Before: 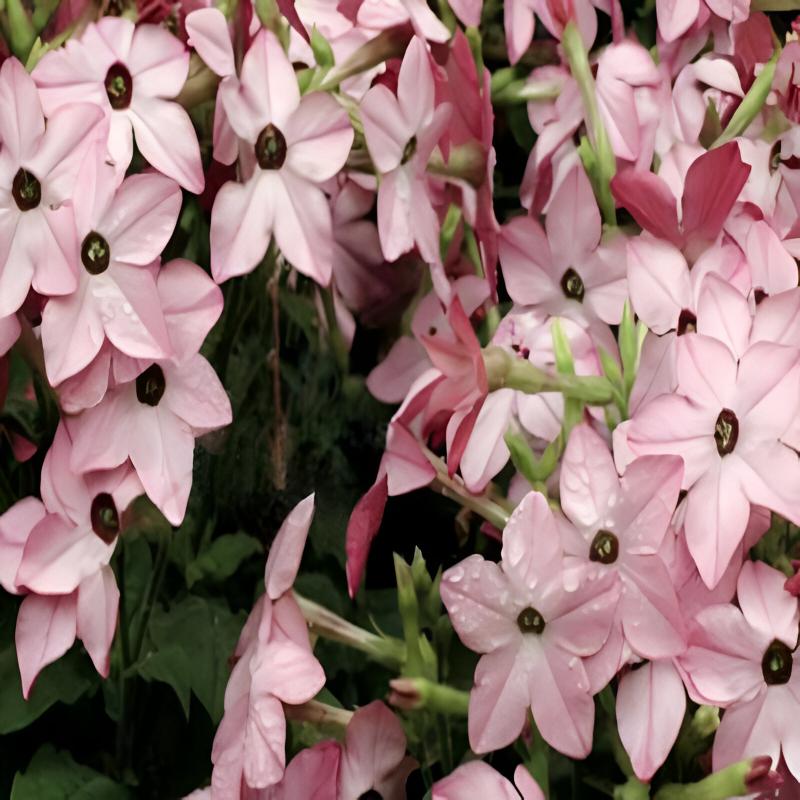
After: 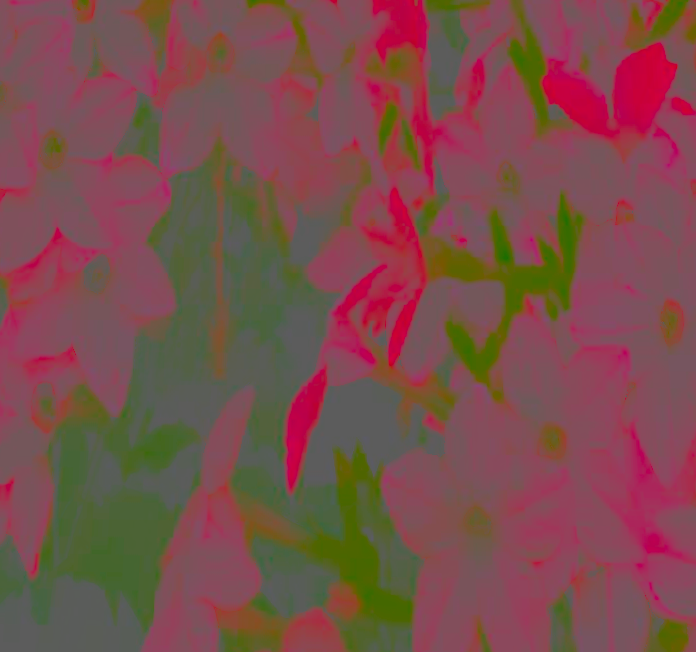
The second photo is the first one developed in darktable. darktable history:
rotate and perspective: rotation 0.128°, lens shift (vertical) -0.181, lens shift (horizontal) -0.044, shear 0.001, automatic cropping off
contrast brightness saturation: contrast -0.99, brightness -0.17, saturation 0.75
crop and rotate: left 10.071%, top 10.071%, right 10.02%, bottom 10.02%
